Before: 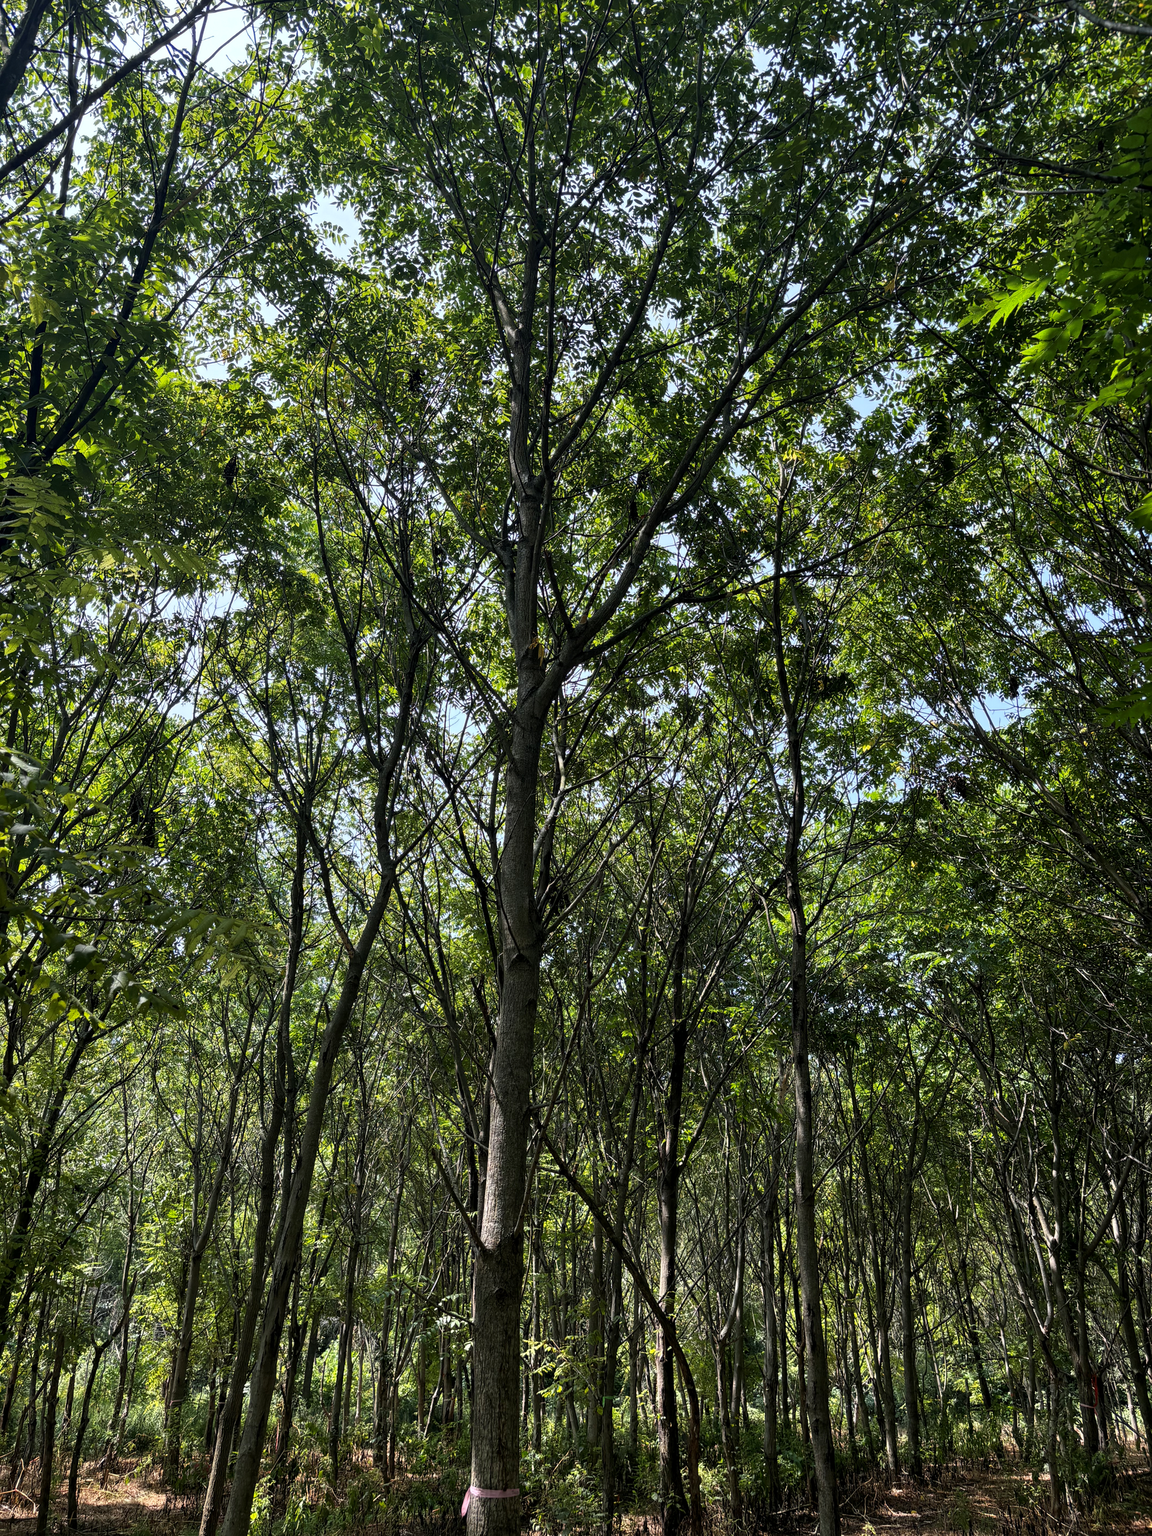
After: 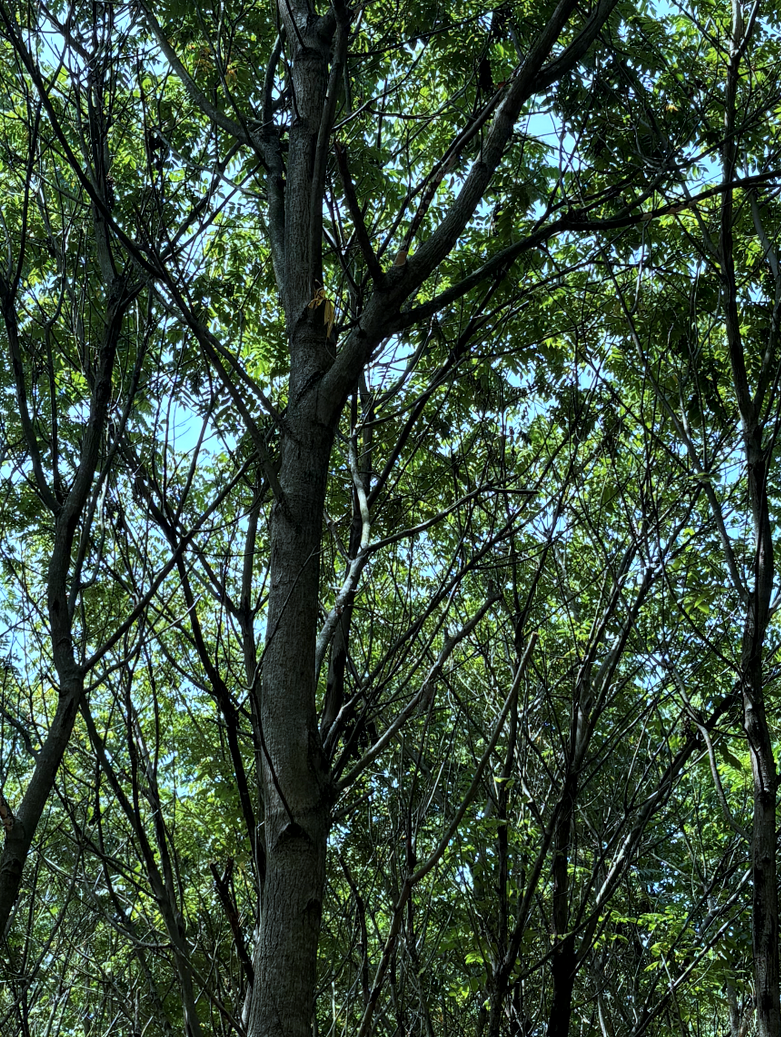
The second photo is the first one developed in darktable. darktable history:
crop: left 30.08%, top 30.4%, right 29.746%, bottom 29.609%
exposure: black level correction 0.001, exposure 0.015 EV, compensate highlight preservation false
tone equalizer: on, module defaults
color correction: highlights a* -11.78, highlights b* -15.31
